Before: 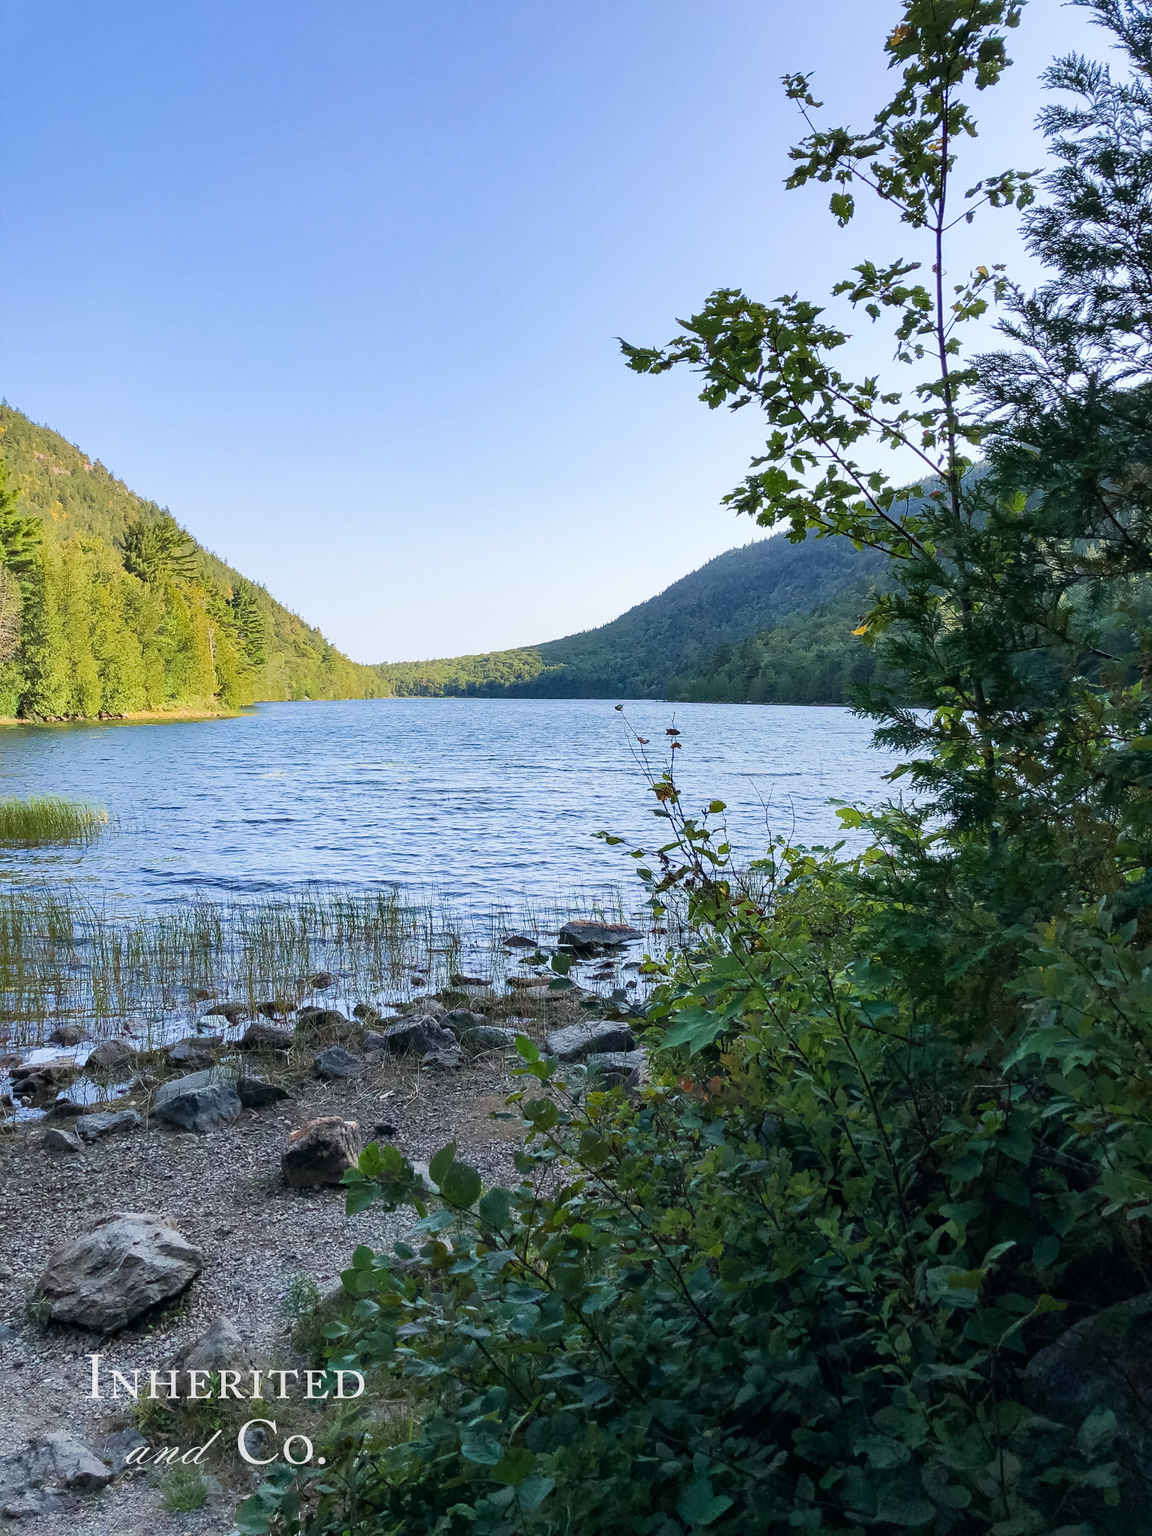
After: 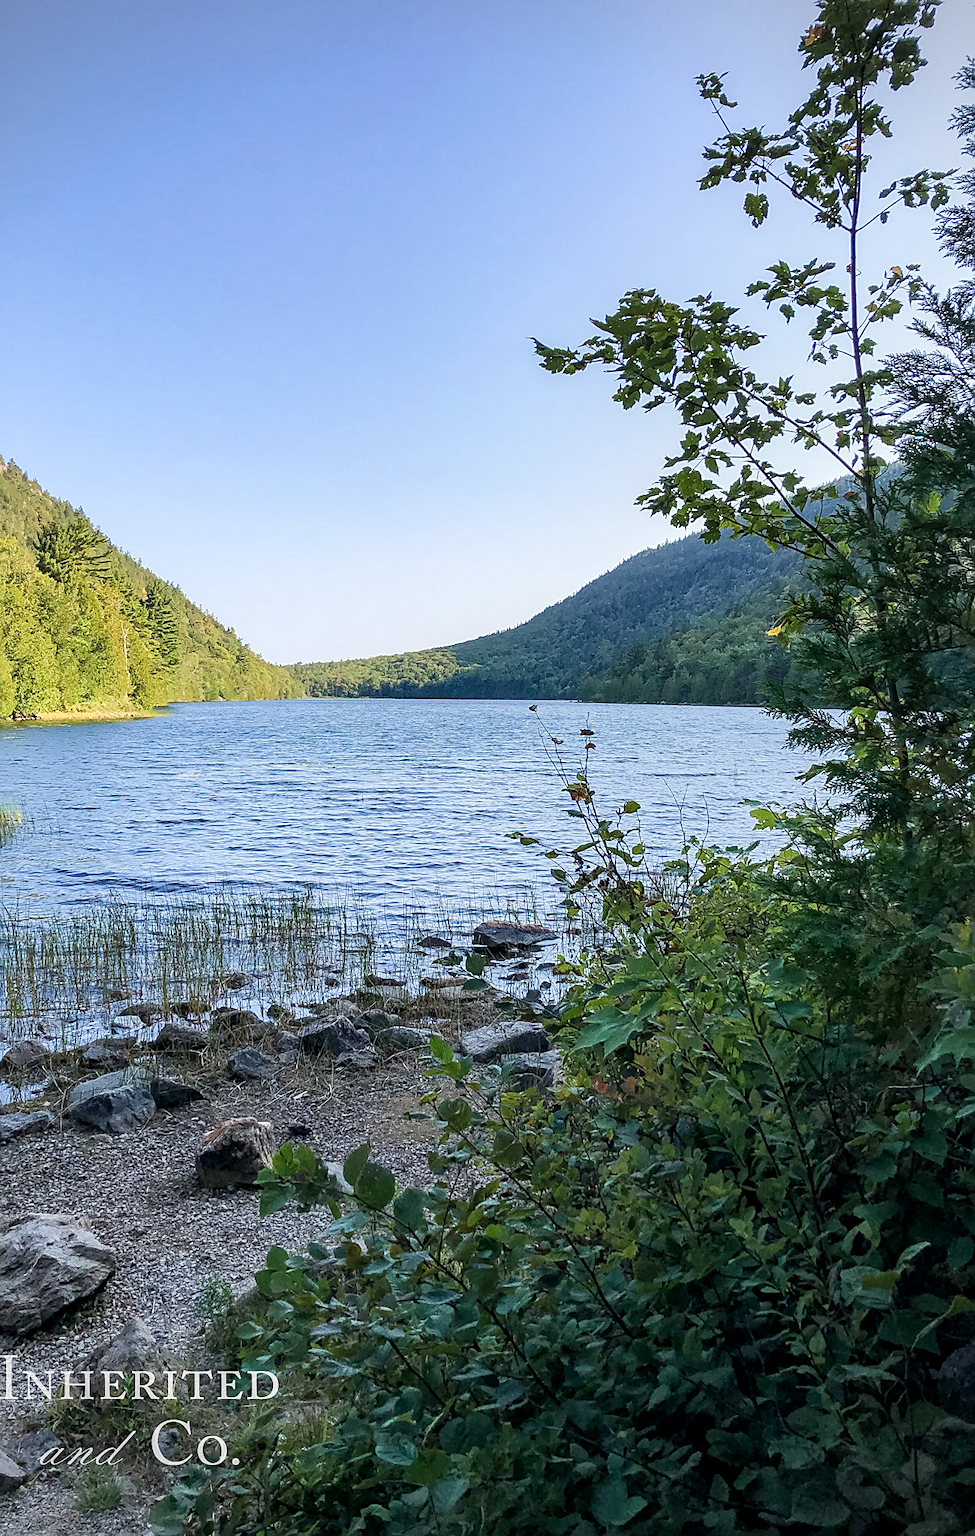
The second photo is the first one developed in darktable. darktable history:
tone equalizer: edges refinement/feathering 500, mask exposure compensation -1.57 EV, preserve details no
local contrast: on, module defaults
crop: left 7.512%, right 7.845%
exposure: compensate highlight preservation false
vignetting: fall-off start 91.55%
color zones: curves: ch0 [(0, 0.558) (0.143, 0.559) (0.286, 0.529) (0.429, 0.505) (0.571, 0.5) (0.714, 0.5) (0.857, 0.5) (1, 0.558)]; ch1 [(0, 0.469) (0.01, 0.469) (0.12, 0.446) (0.248, 0.469) (0.5, 0.5) (0.748, 0.5) (0.99, 0.469) (1, 0.469)]
sharpen: on, module defaults
